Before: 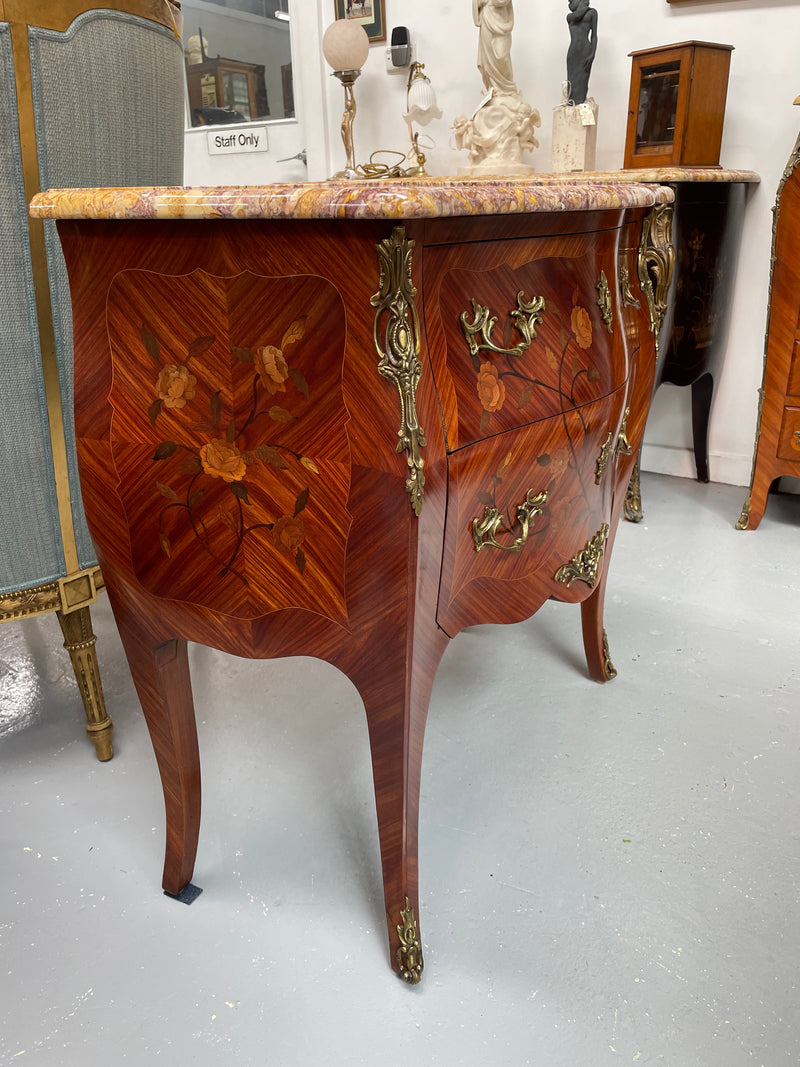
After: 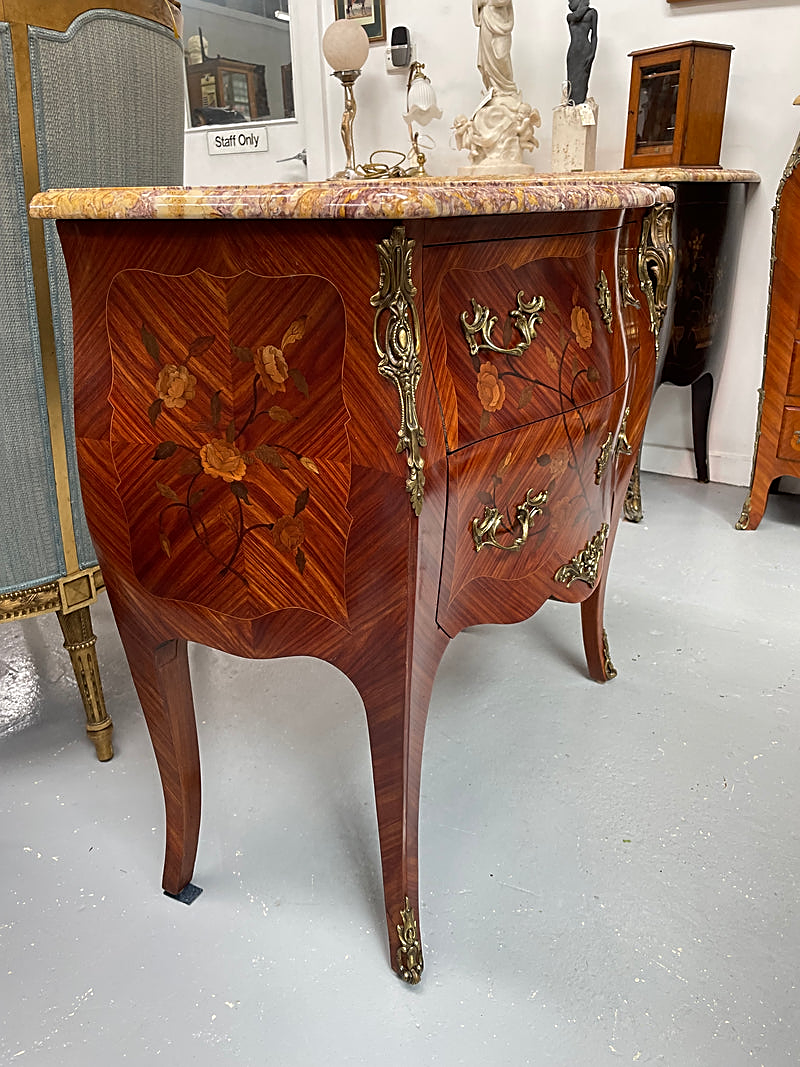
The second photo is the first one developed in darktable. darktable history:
sharpen: amount 0.741
